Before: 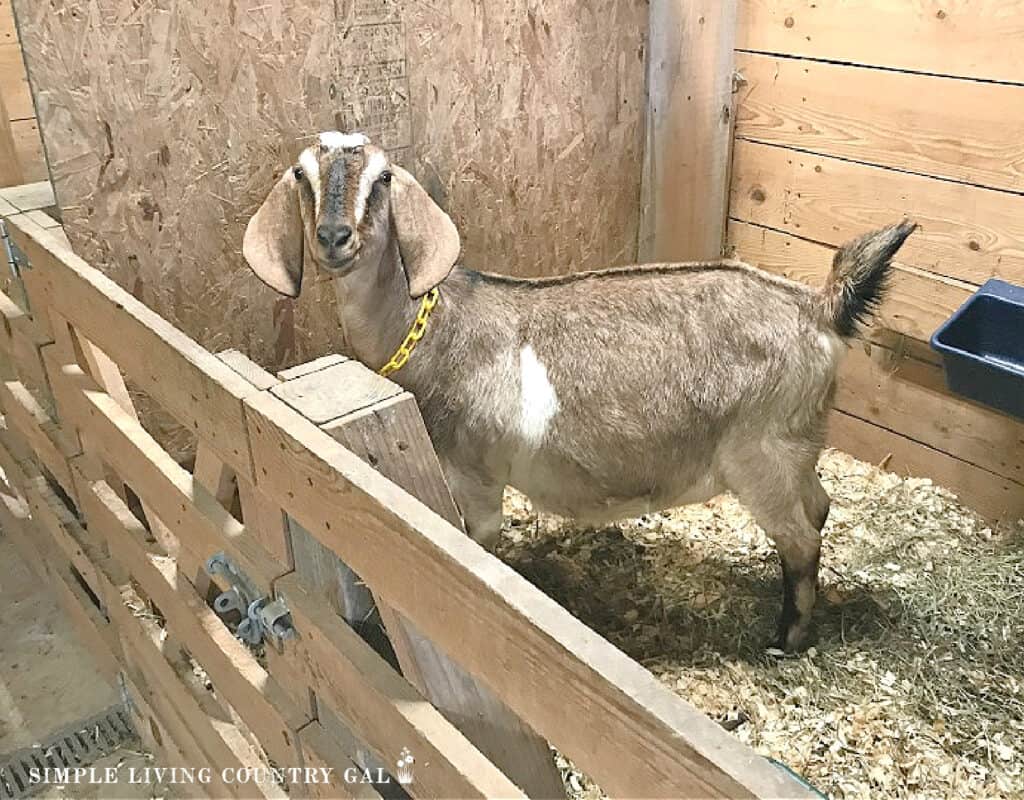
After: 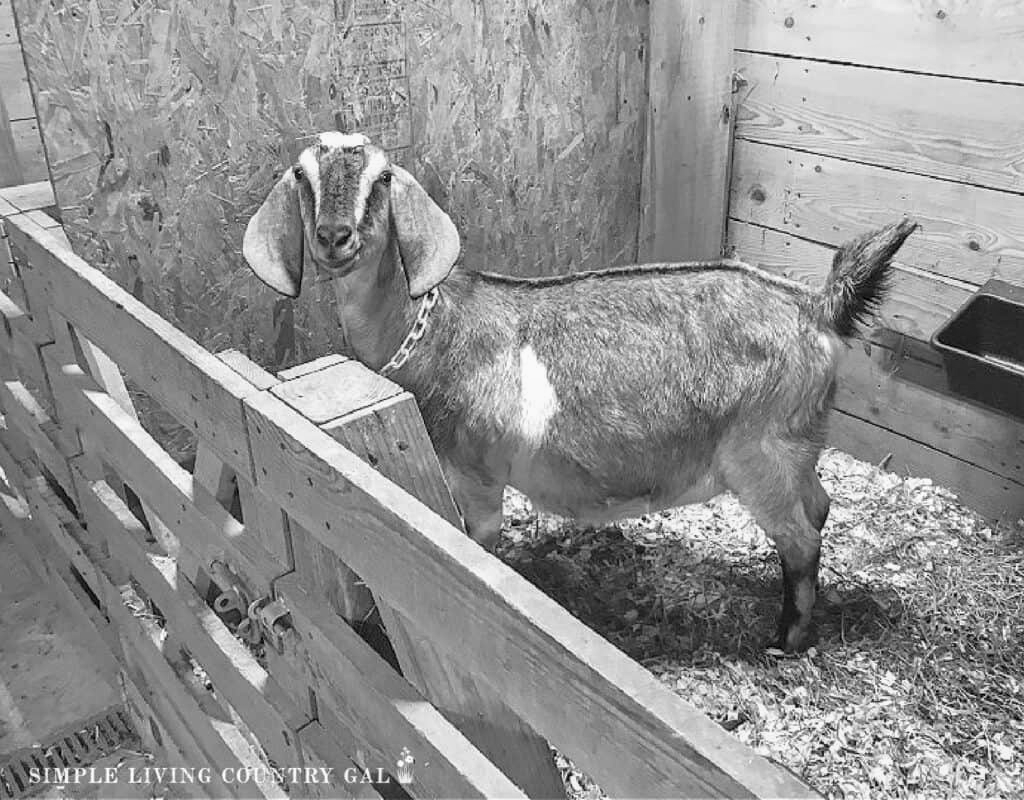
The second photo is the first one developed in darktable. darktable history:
monochrome: a -74.22, b 78.2
local contrast: on, module defaults
